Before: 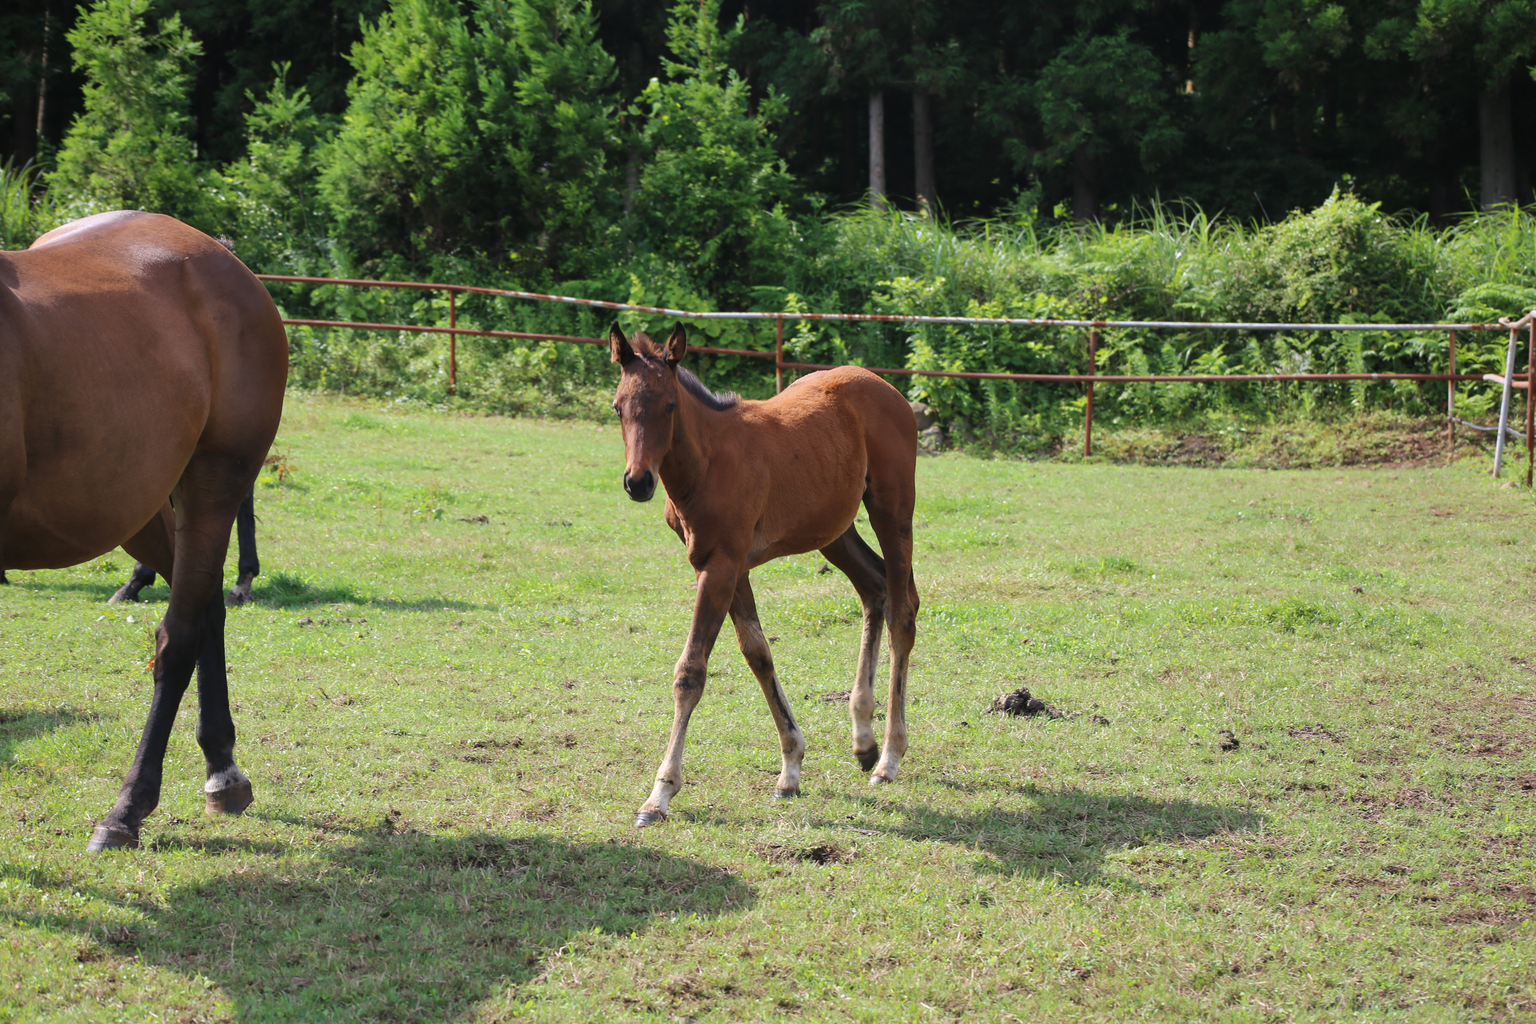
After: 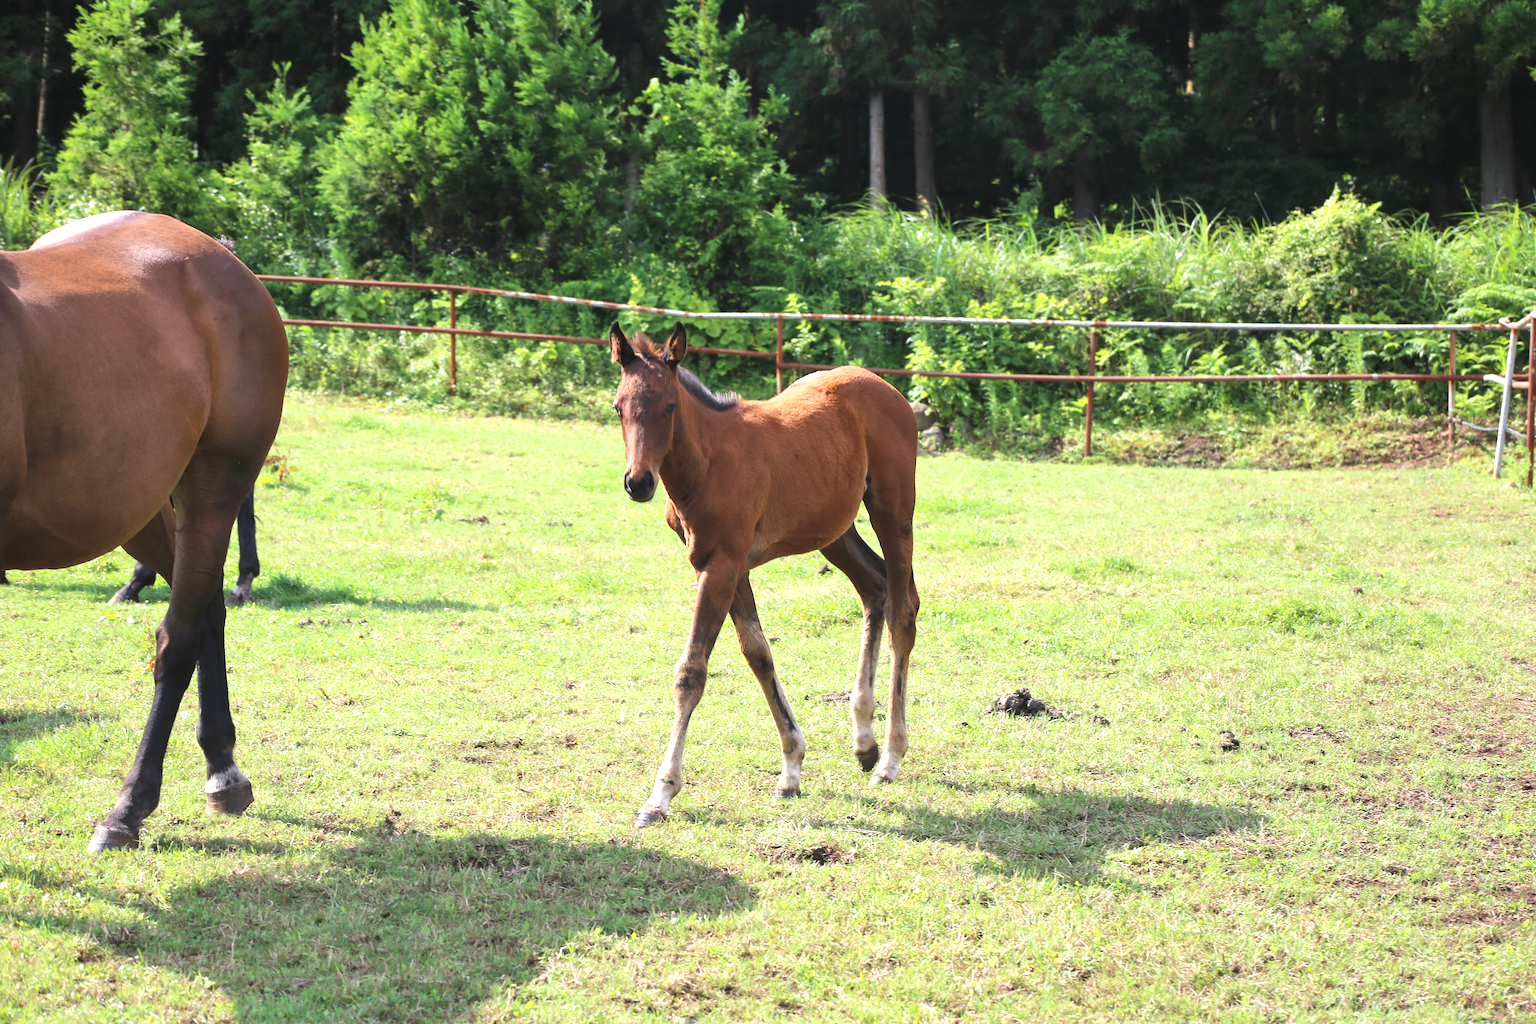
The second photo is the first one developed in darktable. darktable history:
exposure: black level correction 0, exposure 0.89 EV, compensate exposure bias true, compensate highlight preservation false
